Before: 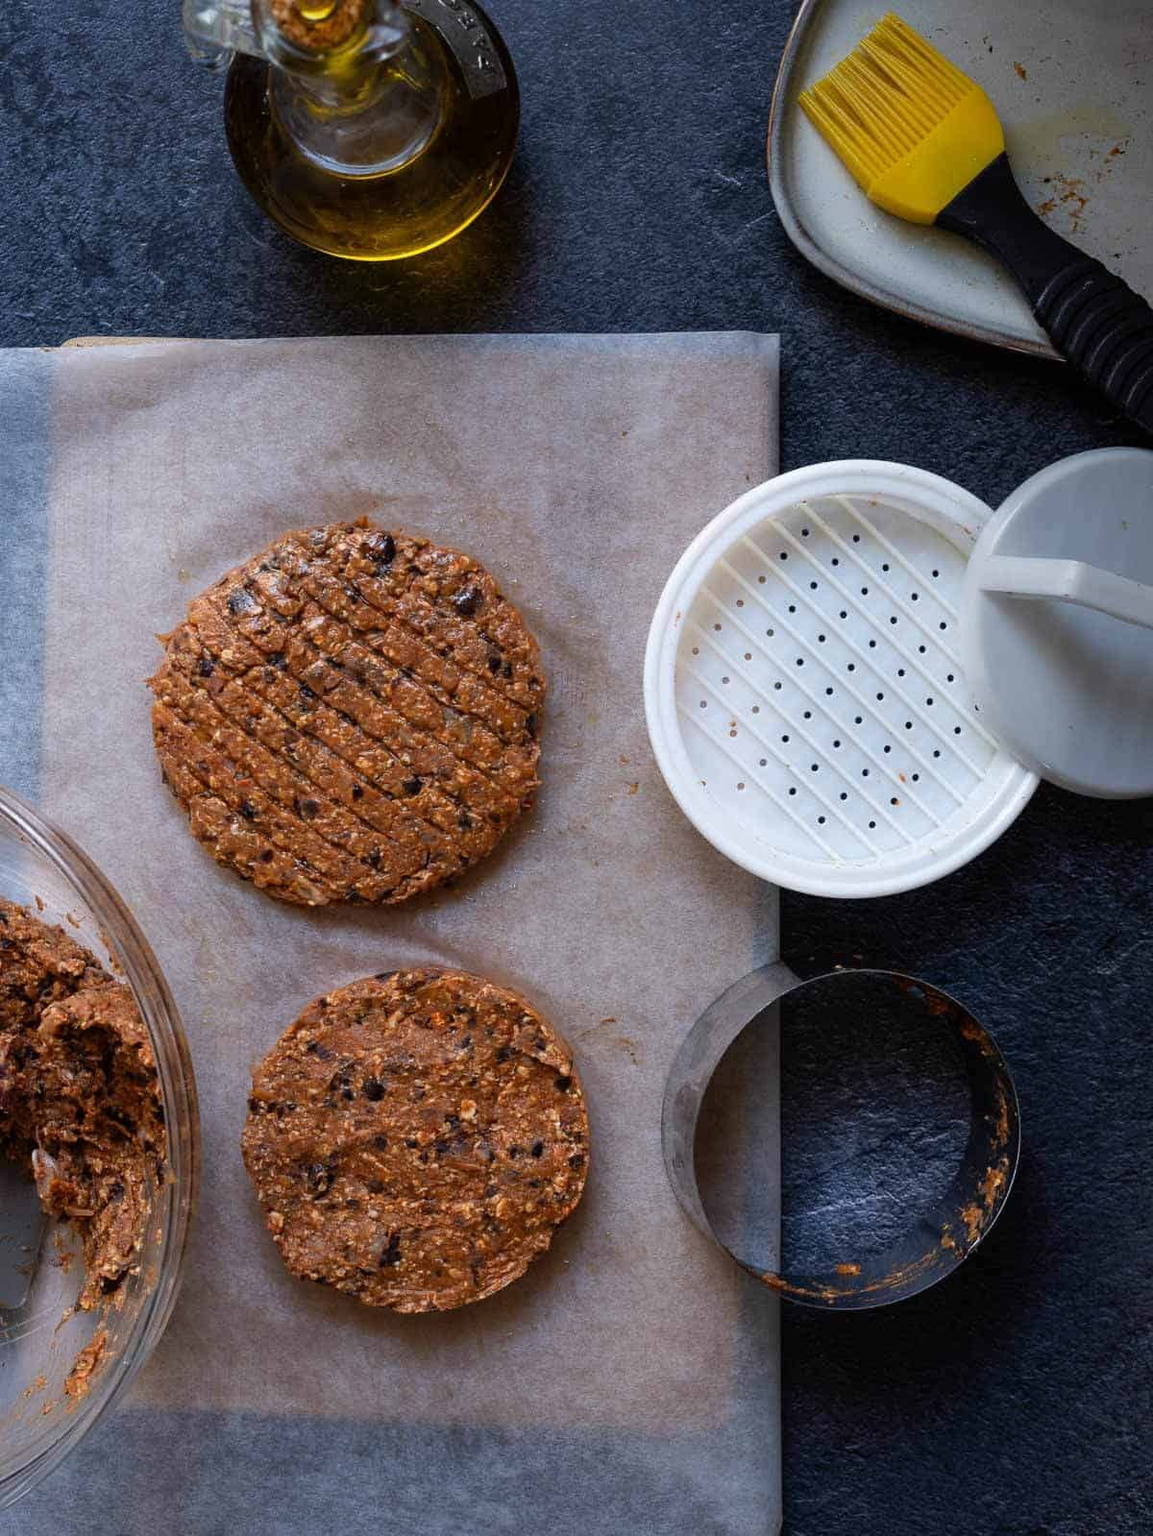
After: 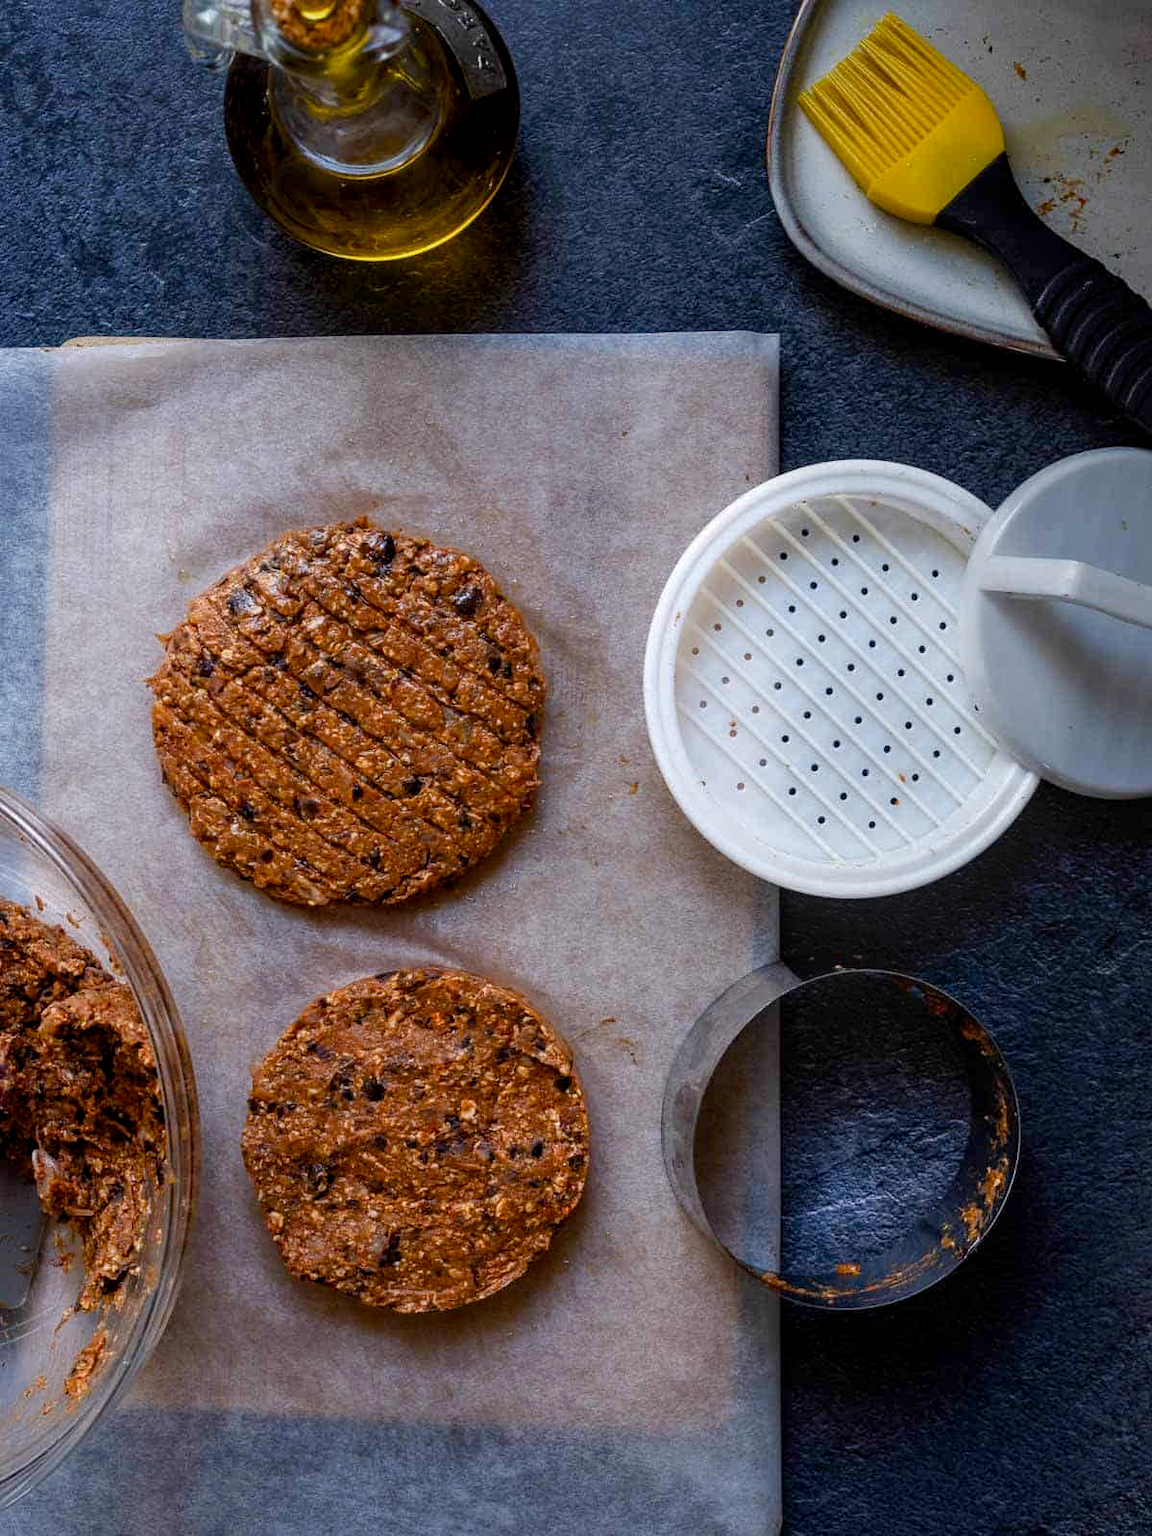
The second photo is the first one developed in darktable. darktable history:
color balance rgb: perceptual saturation grading › global saturation 20%, perceptual saturation grading › highlights -25%, perceptual saturation grading › shadows 25%
local contrast: on, module defaults
exposure: exposure -0.064 EV, compensate highlight preservation false
